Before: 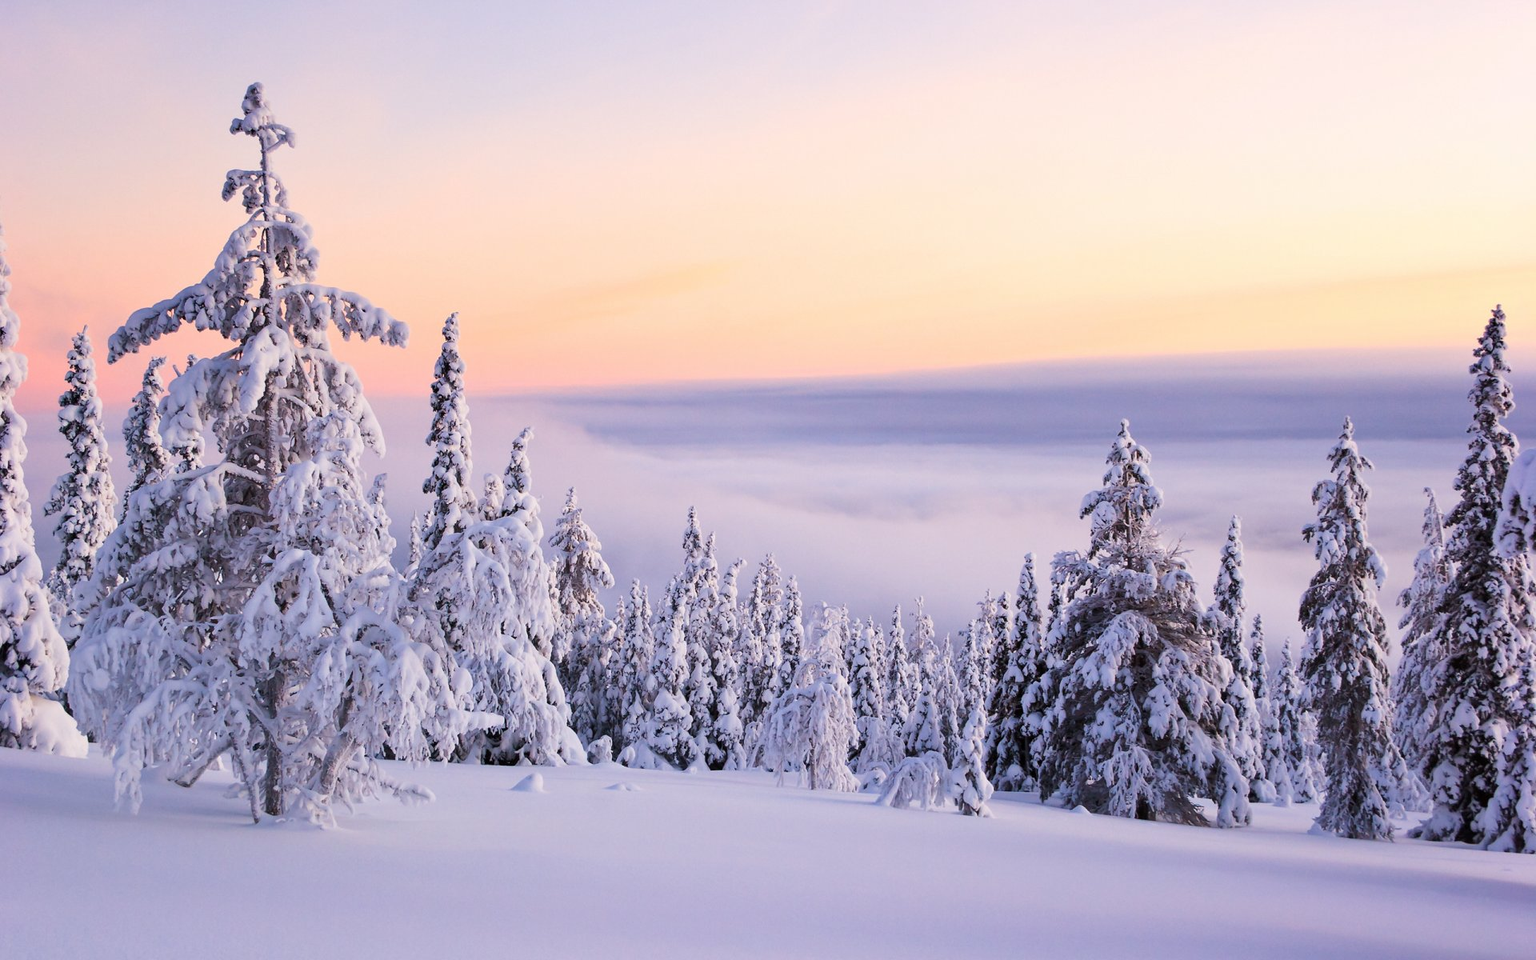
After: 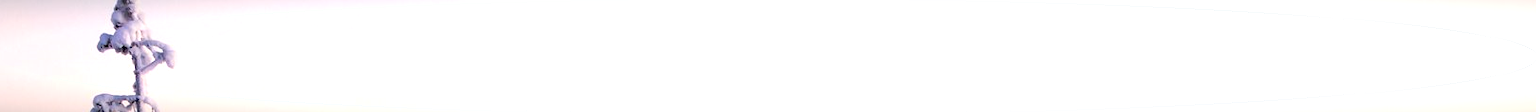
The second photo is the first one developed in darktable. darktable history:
vignetting: fall-off start 100%, fall-off radius 64.94%, automatic ratio true, unbound false
crop and rotate: left 9.644%, top 9.491%, right 6.021%, bottom 80.509%
exposure: black level correction 0, exposure 0.6 EV, compensate exposure bias true, compensate highlight preservation false
